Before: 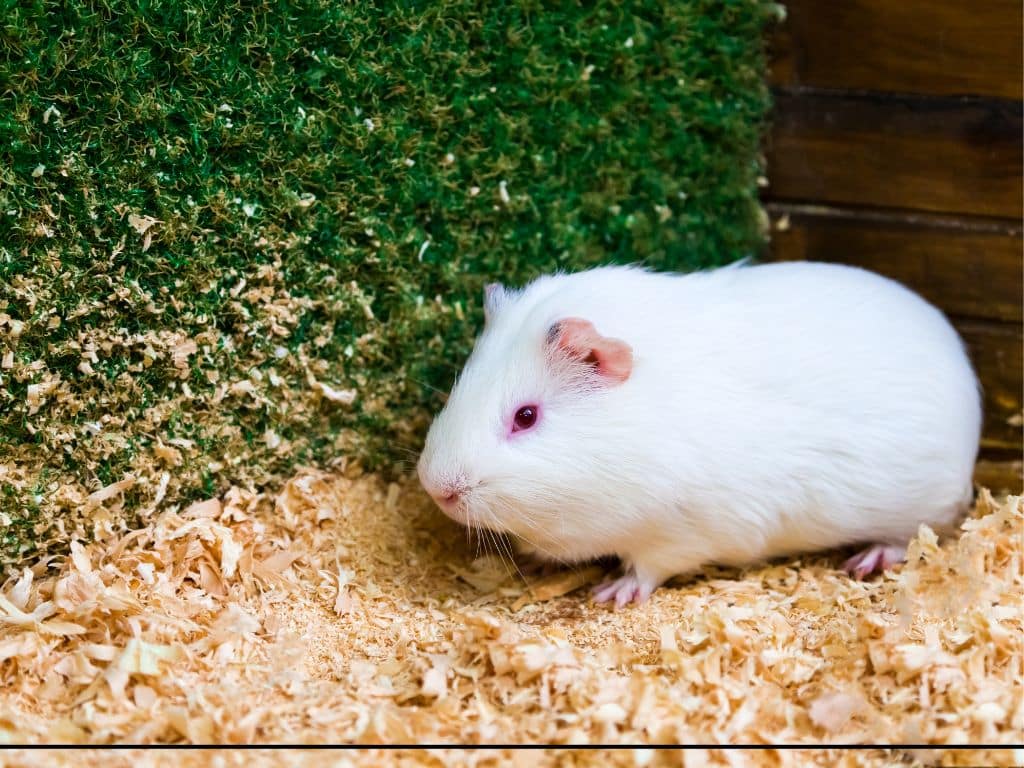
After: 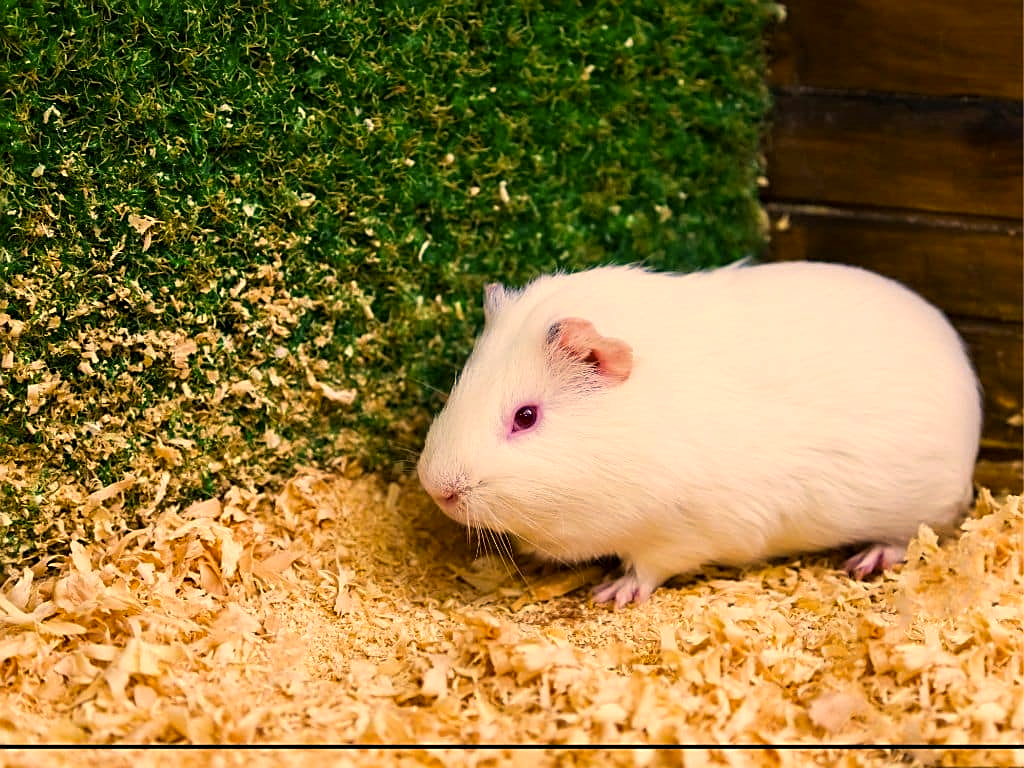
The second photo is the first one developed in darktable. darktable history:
color correction: highlights a* 15, highlights b* 31.55
white balance: emerald 1
sharpen: on, module defaults
